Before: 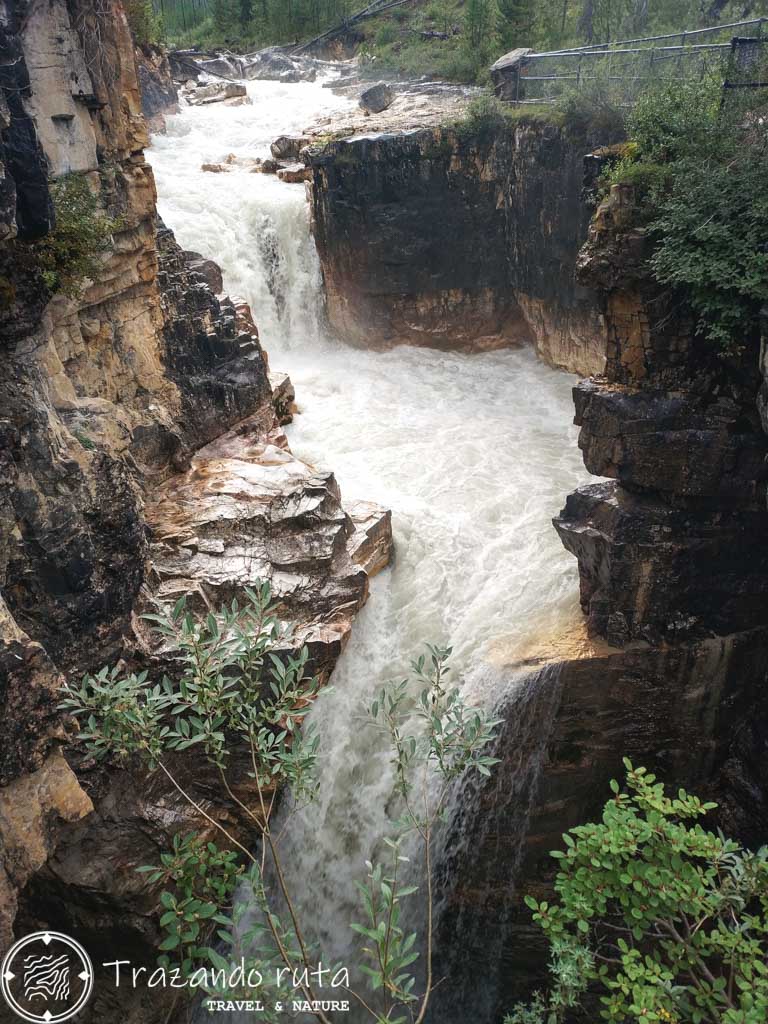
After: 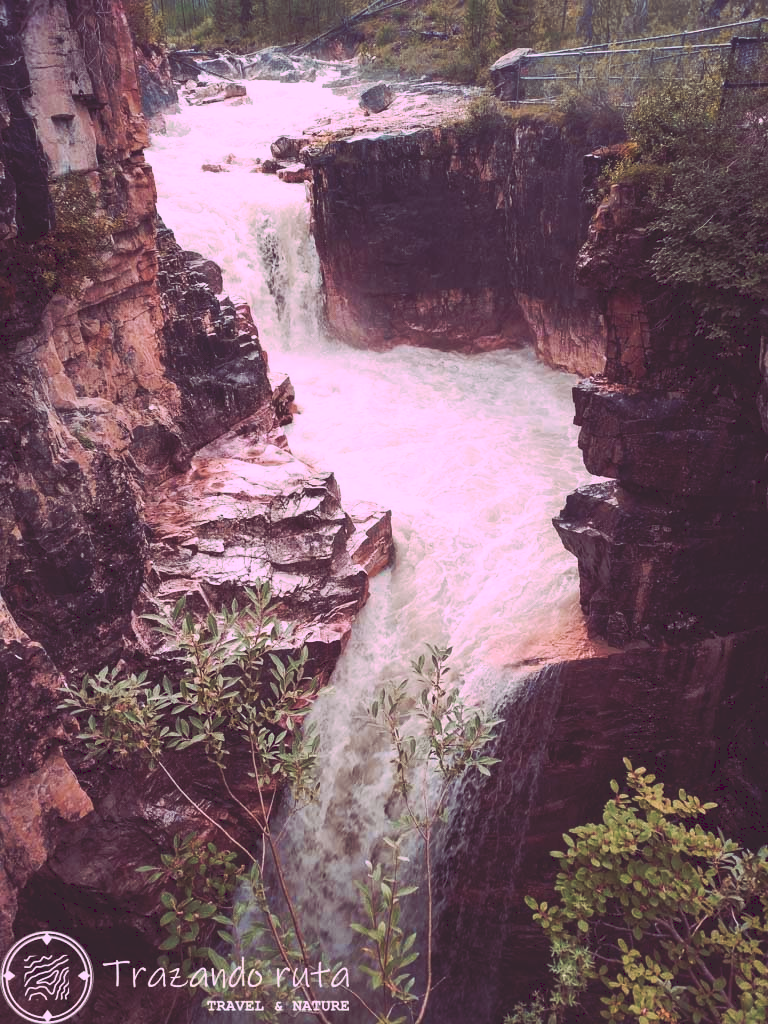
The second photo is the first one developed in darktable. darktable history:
tone curve: curves: ch0 [(0, 0) (0.003, 0.156) (0.011, 0.156) (0.025, 0.157) (0.044, 0.164) (0.069, 0.172) (0.1, 0.181) (0.136, 0.191) (0.177, 0.214) (0.224, 0.245) (0.277, 0.285) (0.335, 0.333) (0.399, 0.387) (0.468, 0.471) (0.543, 0.556) (0.623, 0.648) (0.709, 0.734) (0.801, 0.809) (0.898, 0.891) (1, 1)], preserve colors none
color look up table: target L [78.27, 96.46, 79.47, 81.44, 79.57, 86.32, 80.5, 76.46, 68.8, 54.39, 60.32, 55.99, 31.93, 4.594, 202.08, 70.27, 75, 81.36, 67.96, 67.54, 64.32, 59.91, 55.96, 60.66, 52.02, 45.94, 33.17, 30.15, 76.87, 62.56, 52.28, 79.66, 57.17, 50.13, 45.9, 54.23, 39.5, 30.98, 47.41, 25.35, 10.91, 94.8, 80.16, 79.79, 80.2, 72.42, 65.77, 50.96, 38.51], target a [29.79, 1.078, -58.3, 13.4, -53.04, 9.207, -18.87, 10.26, -17.65, 19.78, -35.75, 9.512, -0.159, 30.99, 0, 40.55, 42.14, 54.05, 47.78, 53.39, 73.97, 32.58, 34.91, 54.11, 49.73, 37.61, 30.39, 41.55, 9.078, 25.38, 43.45, -33.26, 19.19, 57.11, 33.91, -5.192, 23.06, 16.39, 20.47, 36.77, 31.46, 21.41, -53.34, -28.39, -45.26, -8.697, -39.79, -13.44, -17.56], target b [24.52, 68.28, 40.32, 55.01, 50.72, 17.04, 28.85, 37.22, 46.28, 30.78, 28.58, 6.533, 24.13, -4.714, -0.001, 33.8, 2.997, -33.48, 26.6, 3.898, -45.6, 2.827, 24.83, 10.18, -0.849, 12.1, 18.61, -0.979, -40.54, -59.39, -73.25, -36.21, -66.92, -48.94, -59.65, -36.89, -30.99, -7.192, -58.01, -43.56, -26.66, -11.75, 28.7, 10.44, -6.985, -7.935, 16.92, -14.5, 0.9], num patches 49
